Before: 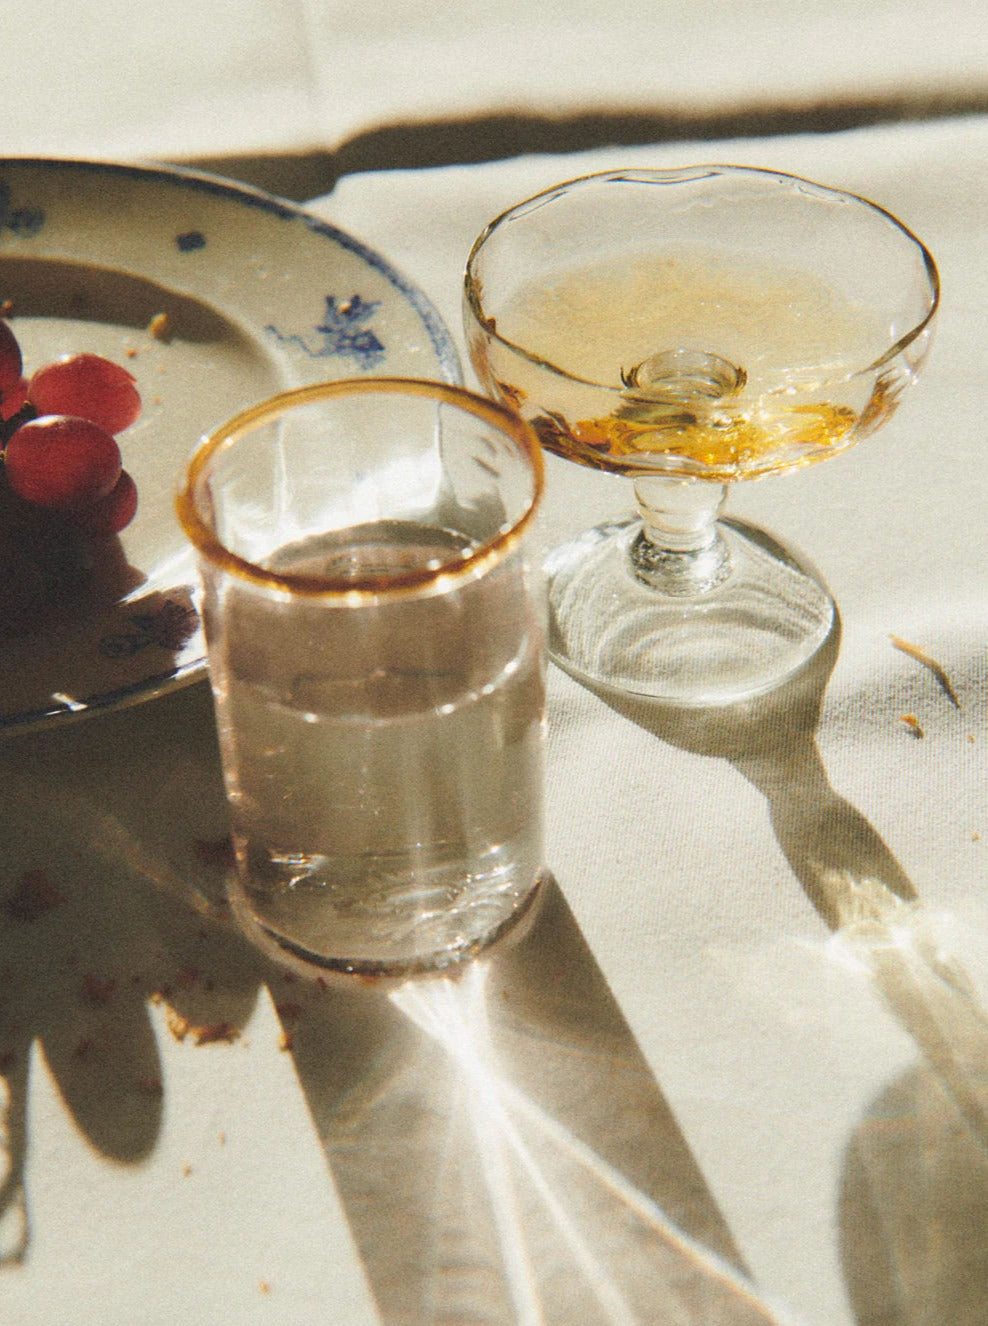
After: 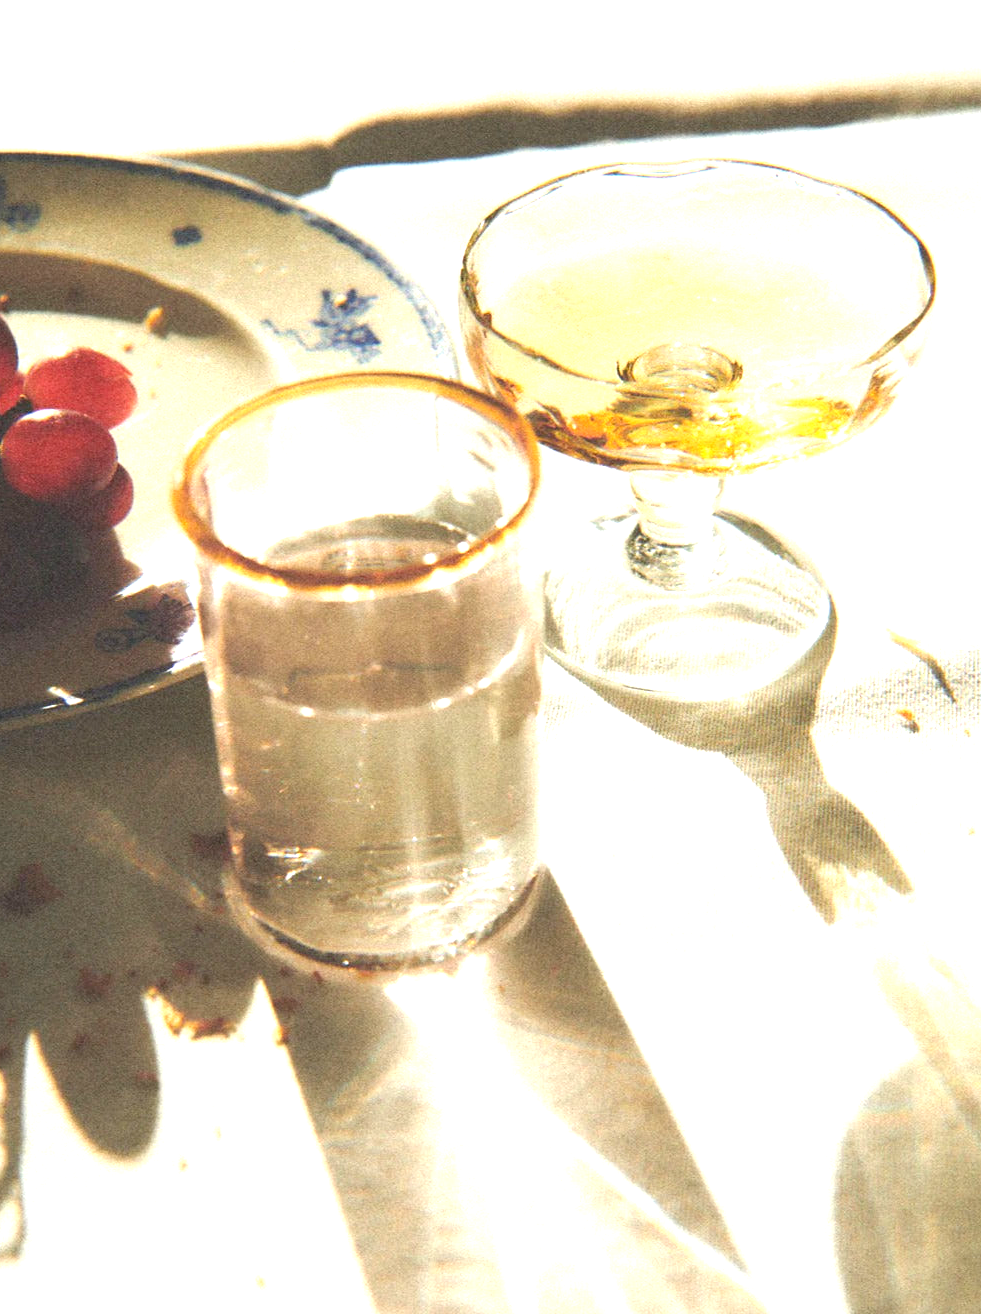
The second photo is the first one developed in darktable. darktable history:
exposure: black level correction 0, exposure 1.173 EV, compensate exposure bias true, compensate highlight preservation false
crop: left 0.434%, top 0.485%, right 0.244%, bottom 0.386%
